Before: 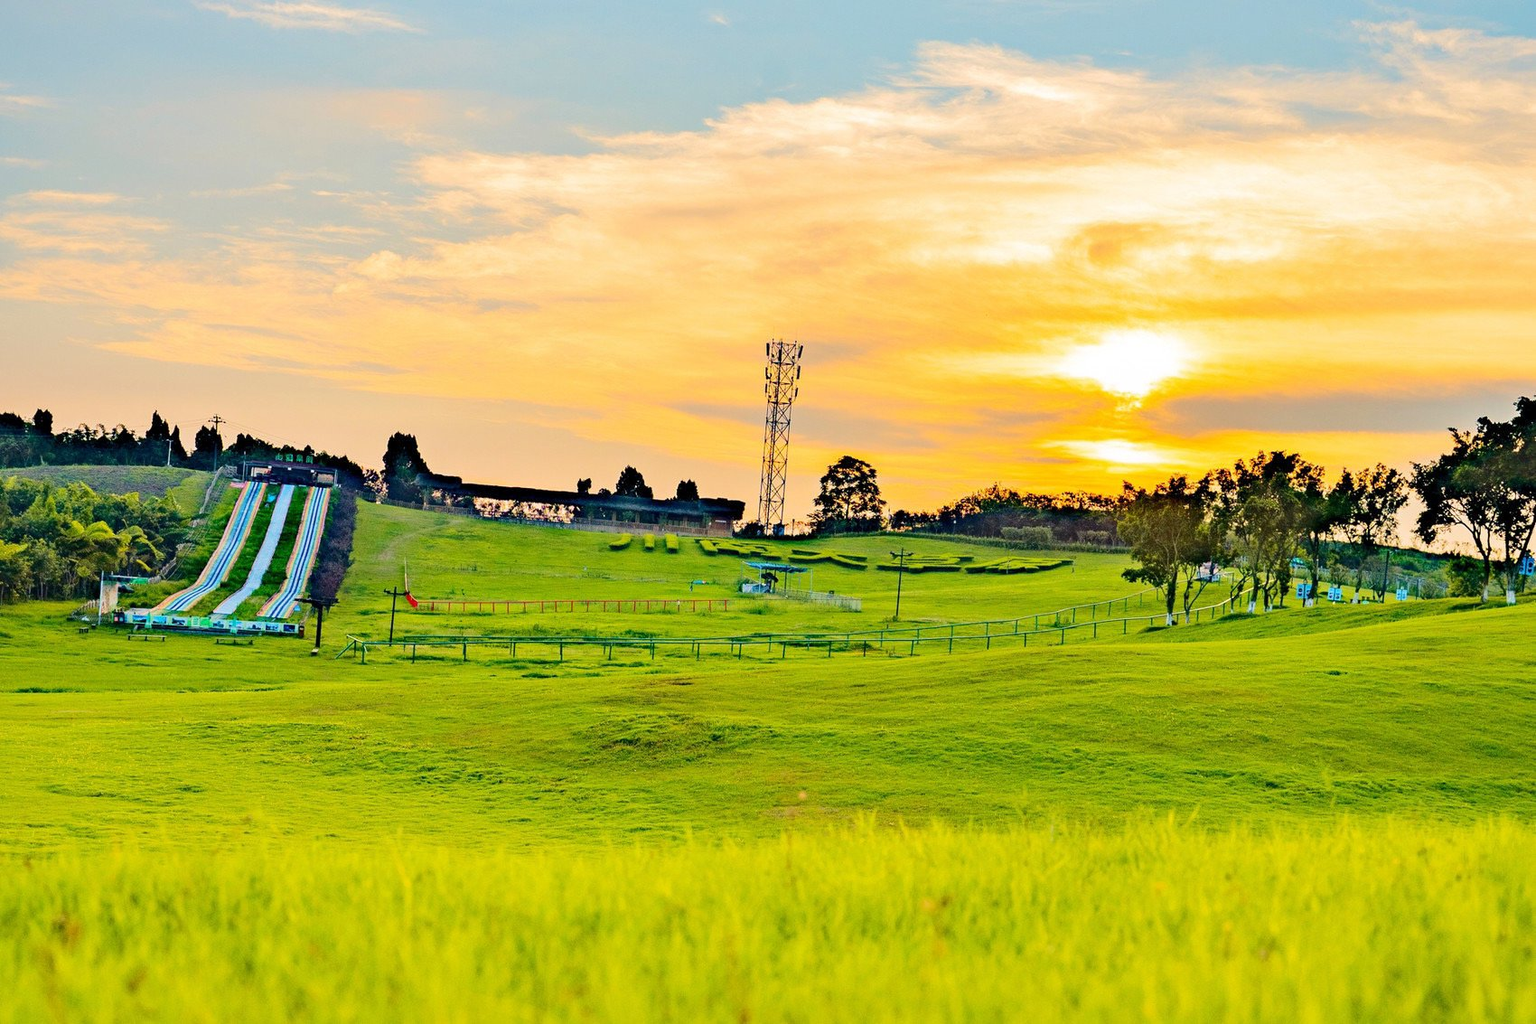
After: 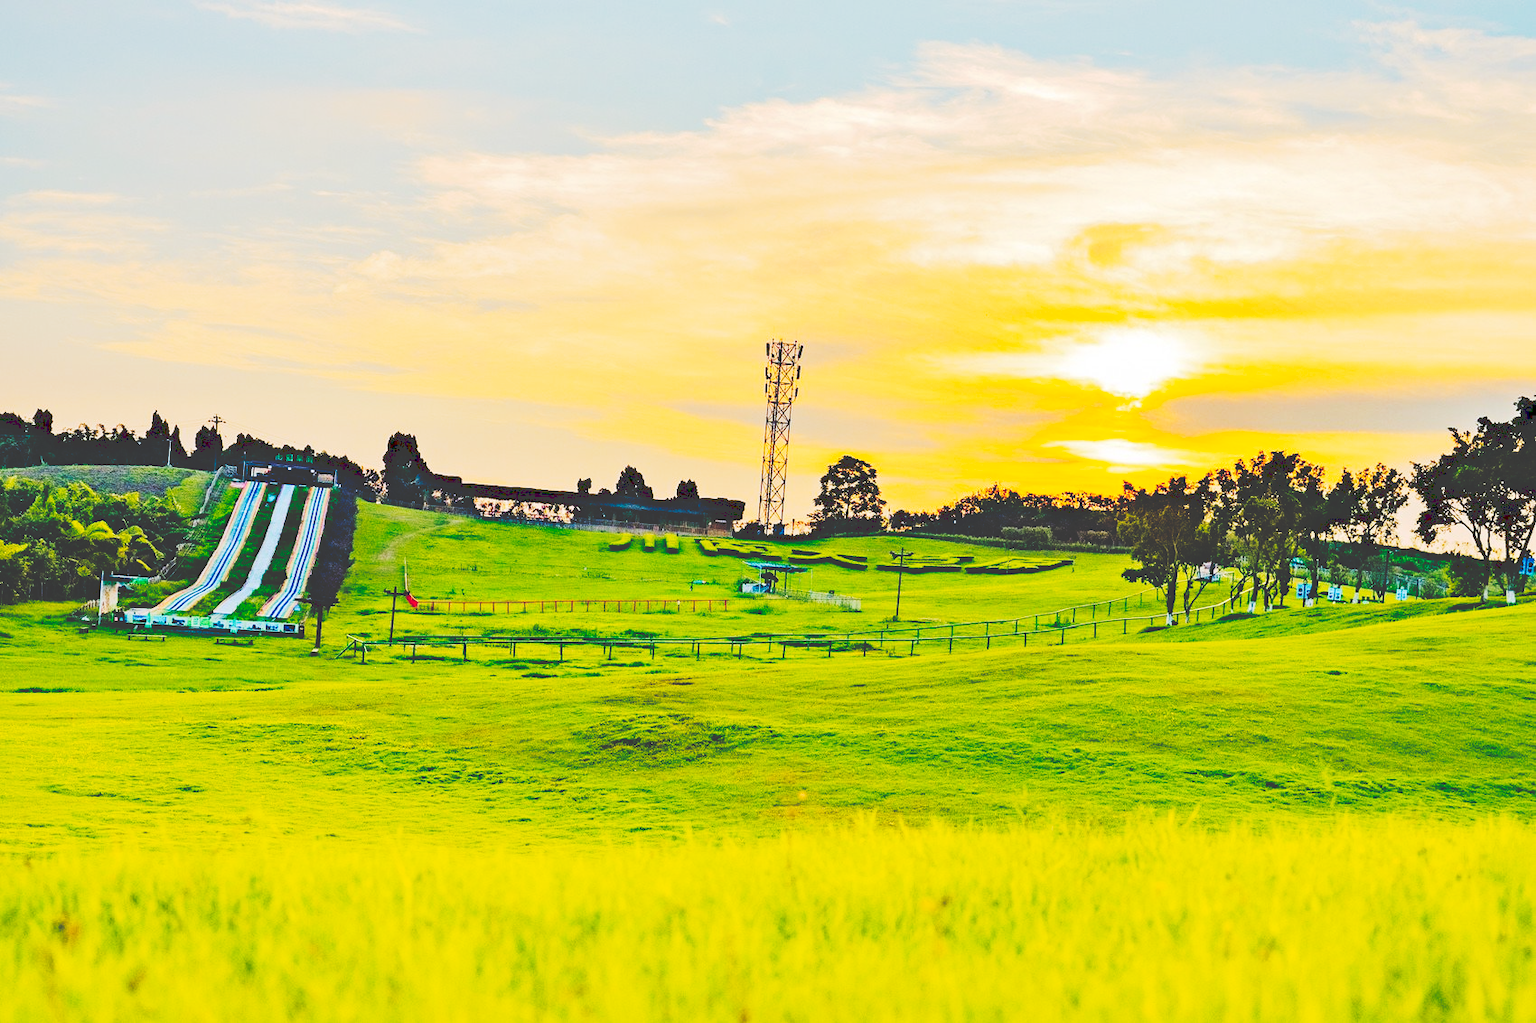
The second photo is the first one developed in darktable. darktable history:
tone curve: curves: ch0 [(0, 0) (0.003, 0.231) (0.011, 0.231) (0.025, 0.231) (0.044, 0.231) (0.069, 0.231) (0.1, 0.234) (0.136, 0.239) (0.177, 0.243) (0.224, 0.247) (0.277, 0.265) (0.335, 0.311) (0.399, 0.389) (0.468, 0.507) (0.543, 0.634) (0.623, 0.74) (0.709, 0.83) (0.801, 0.889) (0.898, 0.93) (1, 1)], preserve colors none
